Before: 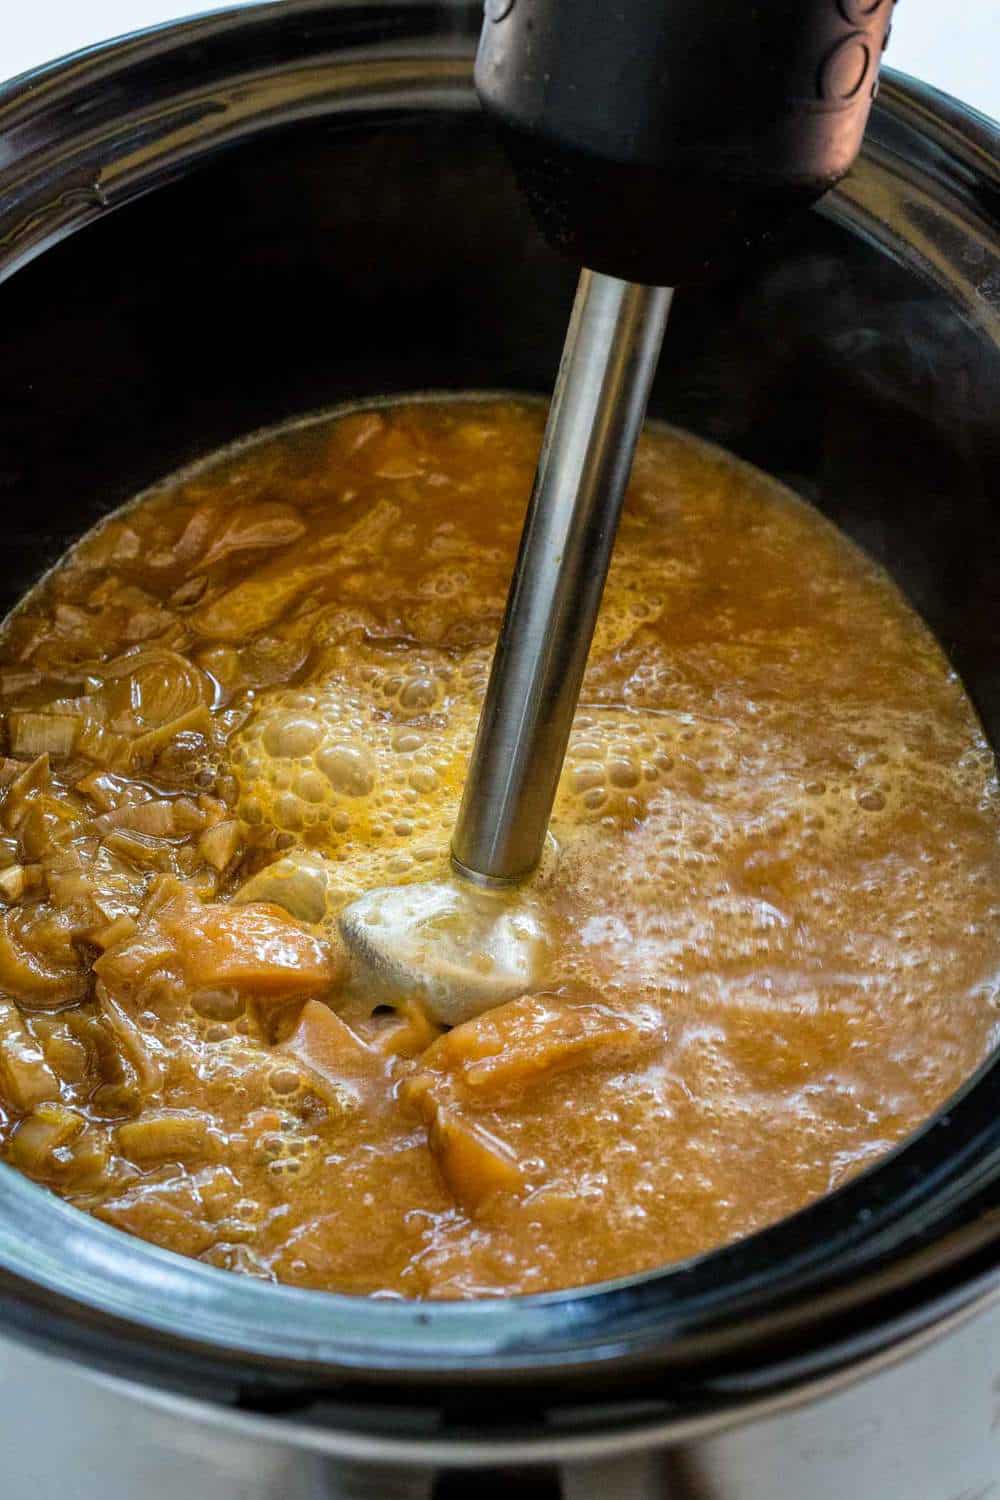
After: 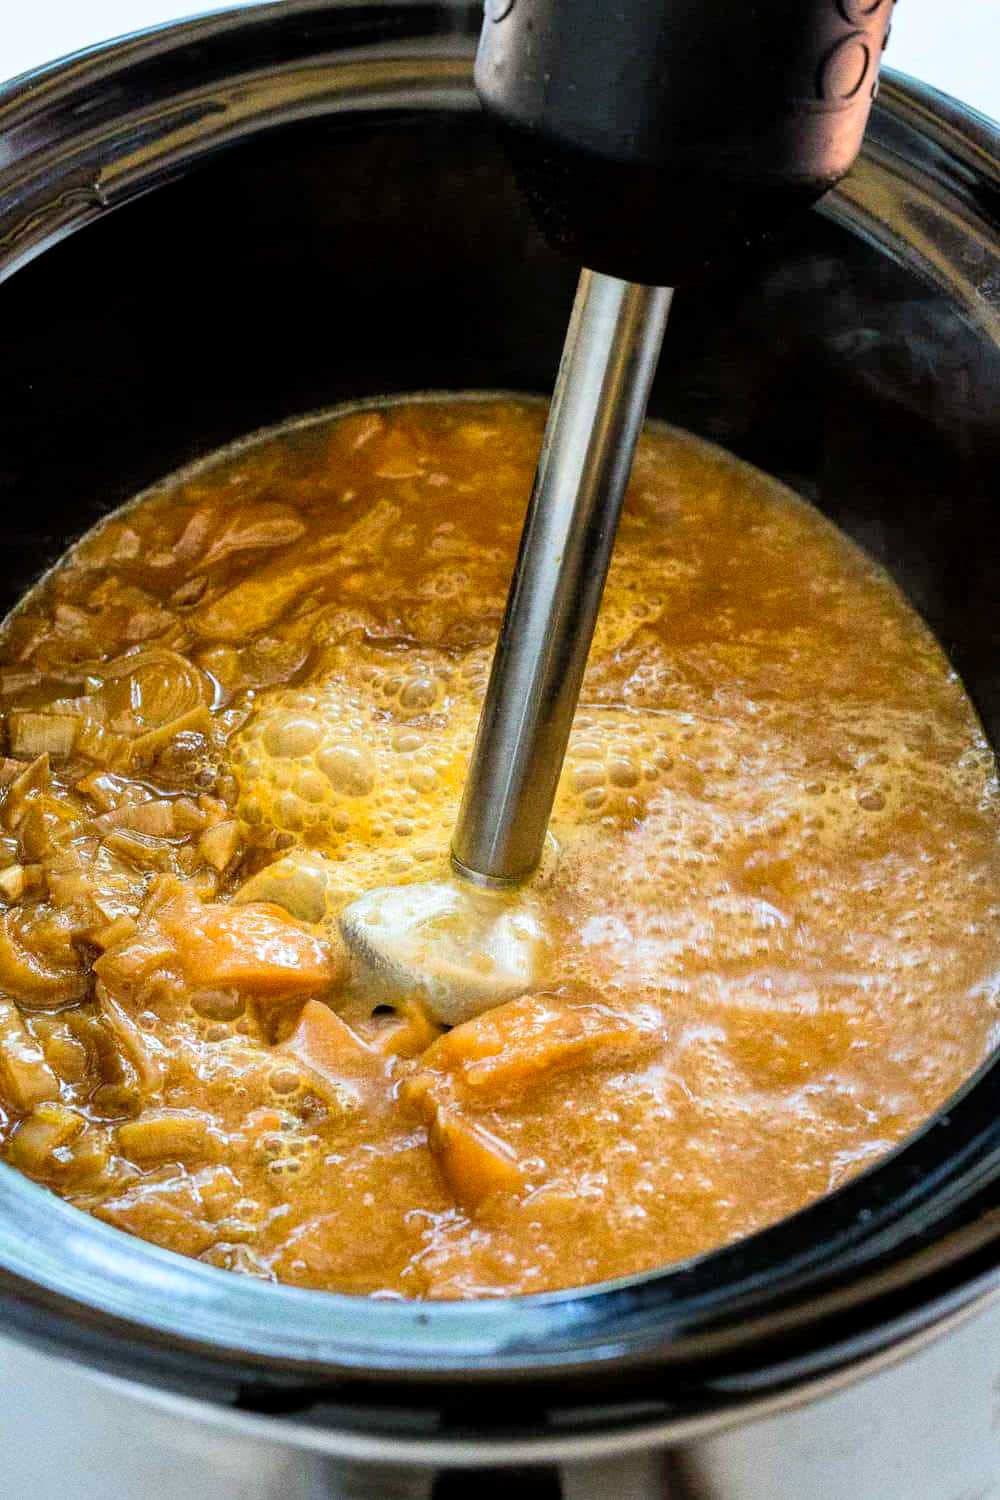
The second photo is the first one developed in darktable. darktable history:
grain: coarseness 0.09 ISO
tone curve: curves: ch0 [(0, 0) (0.004, 0.001) (0.133, 0.16) (0.325, 0.399) (0.475, 0.588) (0.832, 0.903) (1, 1)], color space Lab, linked channels, preserve colors none
